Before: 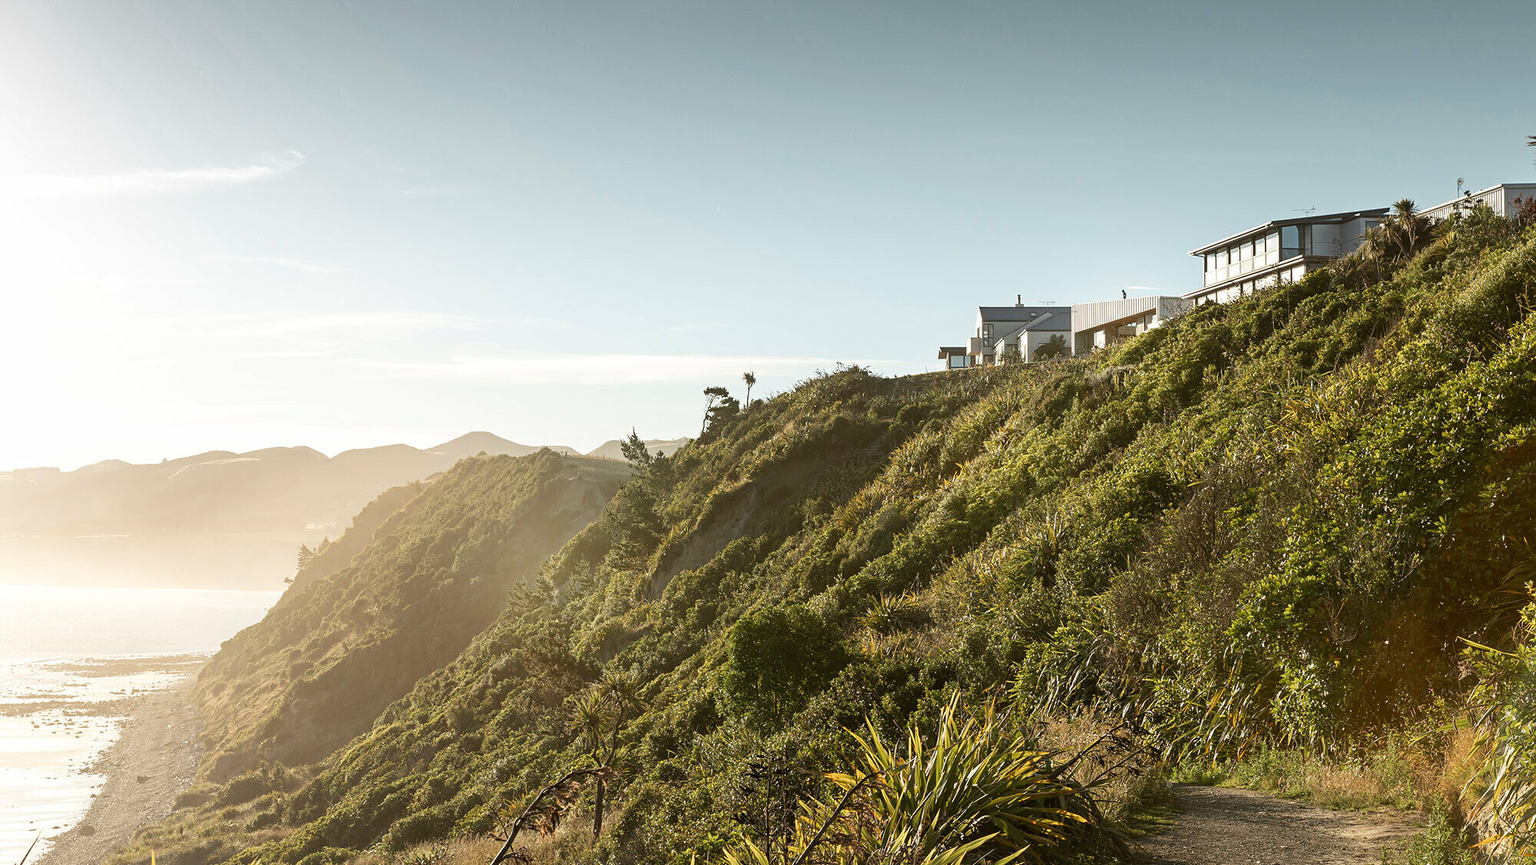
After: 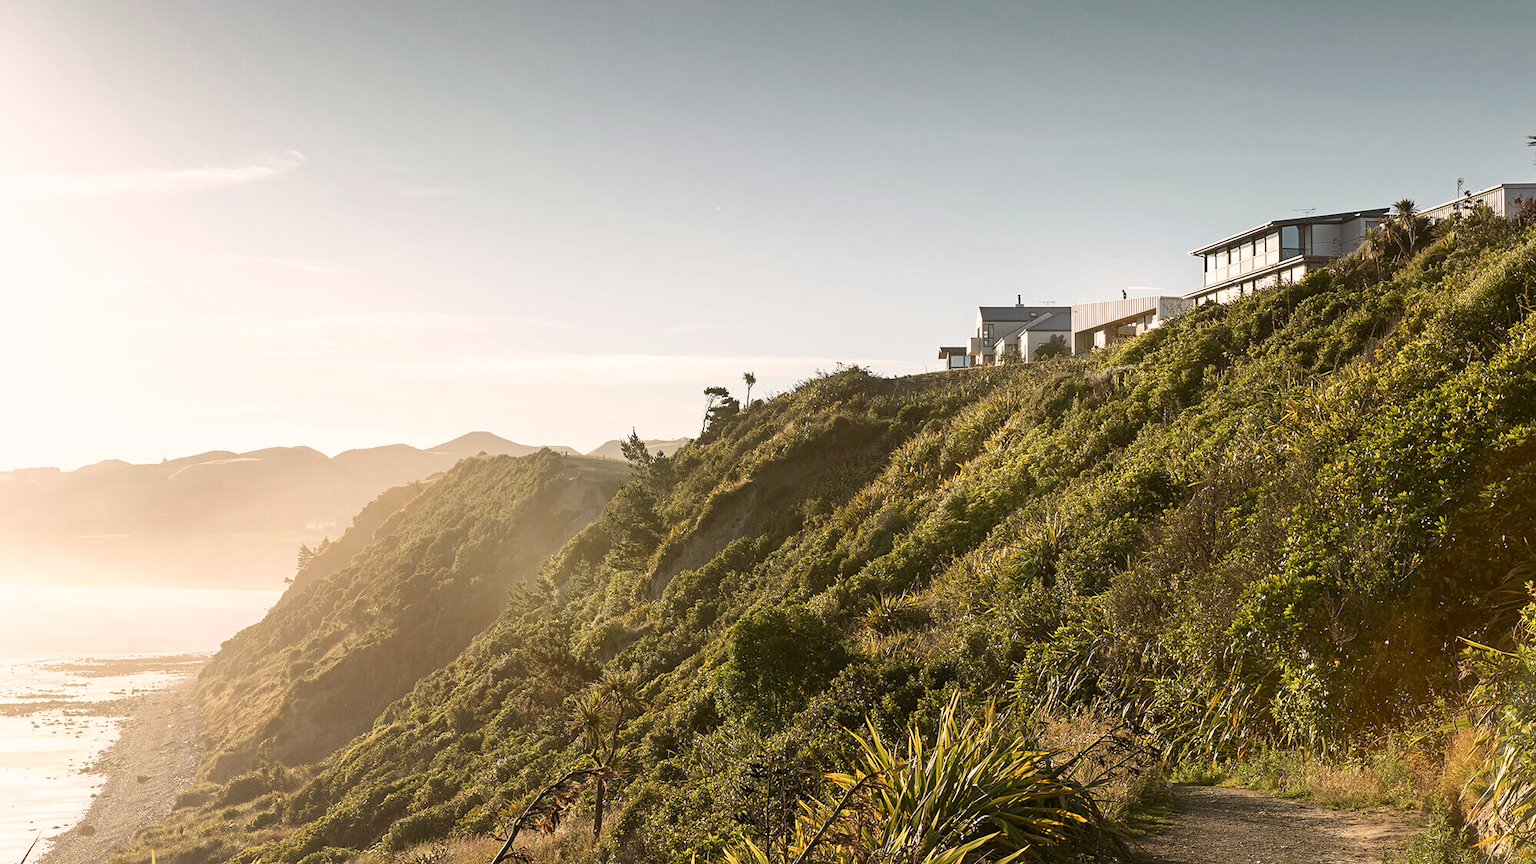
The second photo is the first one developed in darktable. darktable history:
color correction: highlights a* 5.94, highlights b* 4.79
